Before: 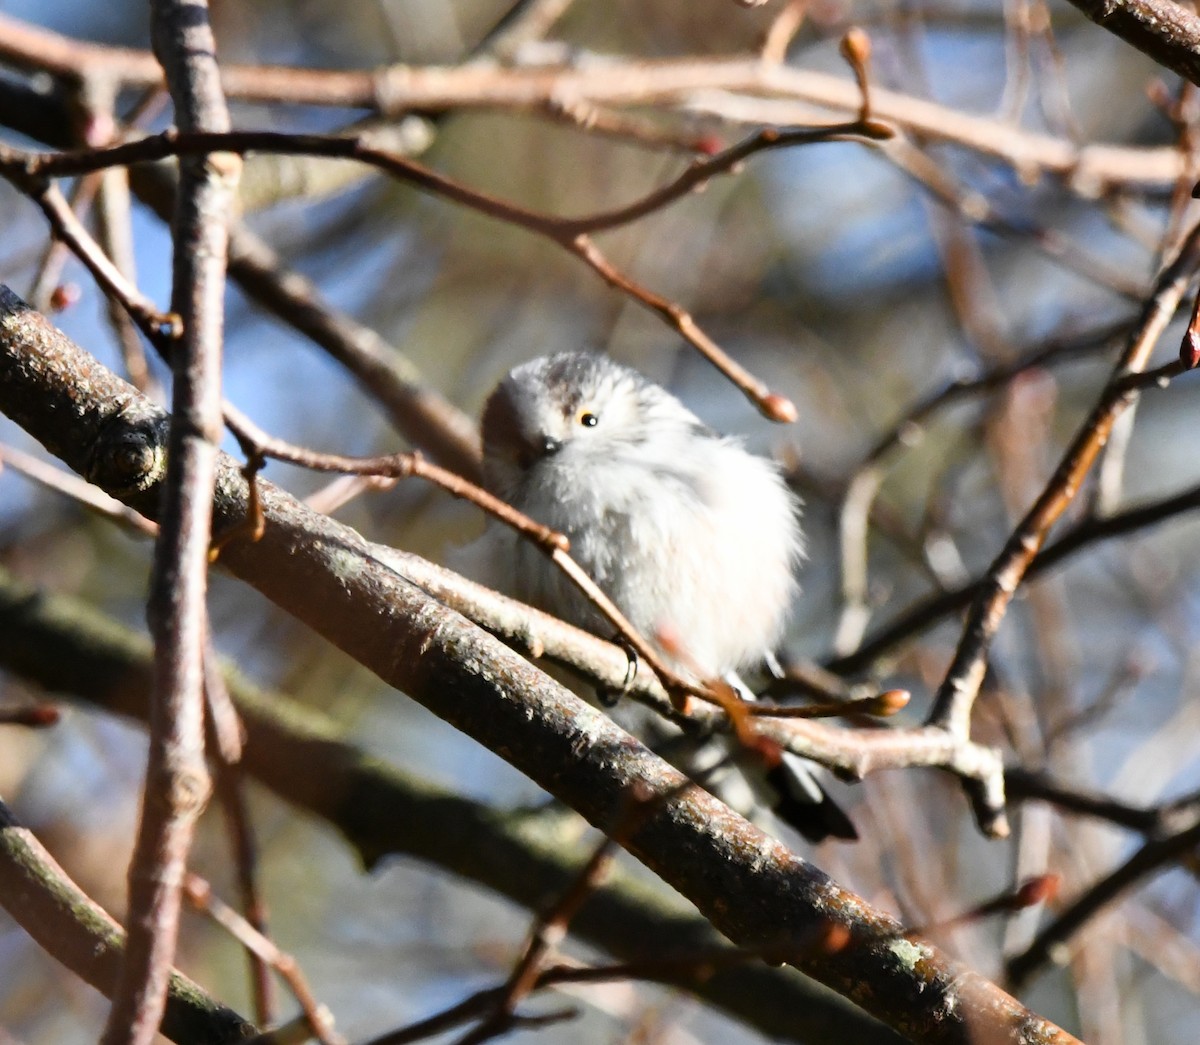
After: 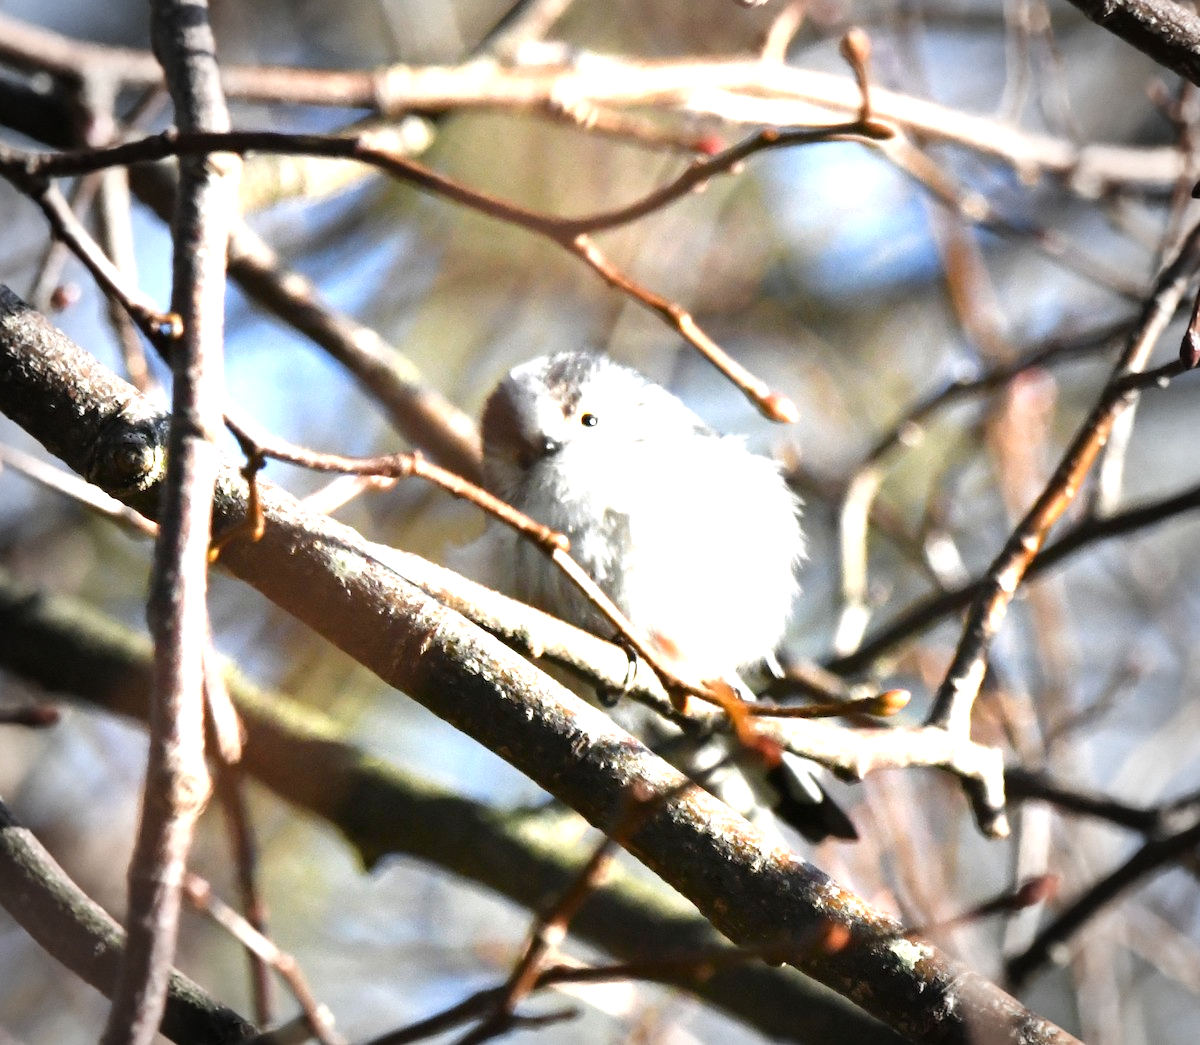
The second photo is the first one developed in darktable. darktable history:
exposure: black level correction 0, exposure 1.125 EV, compensate highlight preservation false
vignetting: fall-off start 75.93%, fall-off radius 26.41%, width/height ratio 0.977
